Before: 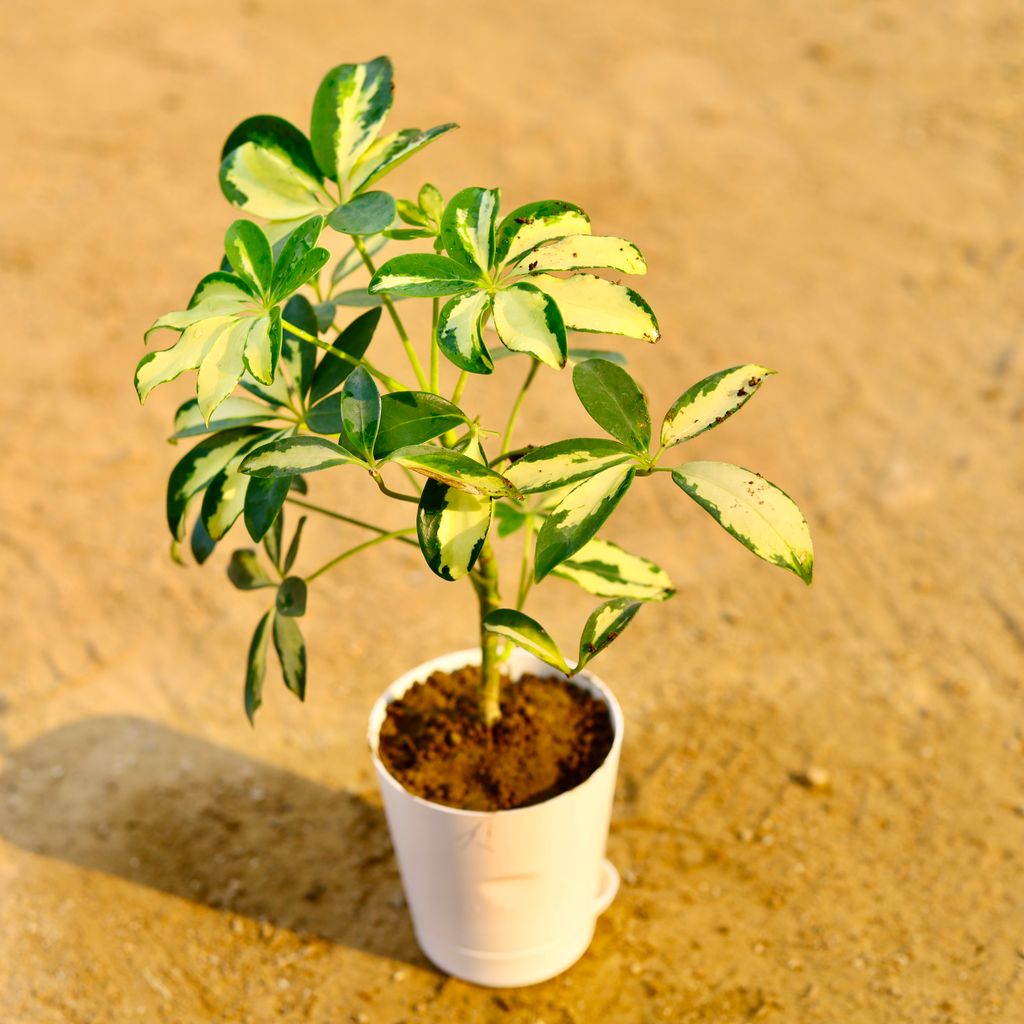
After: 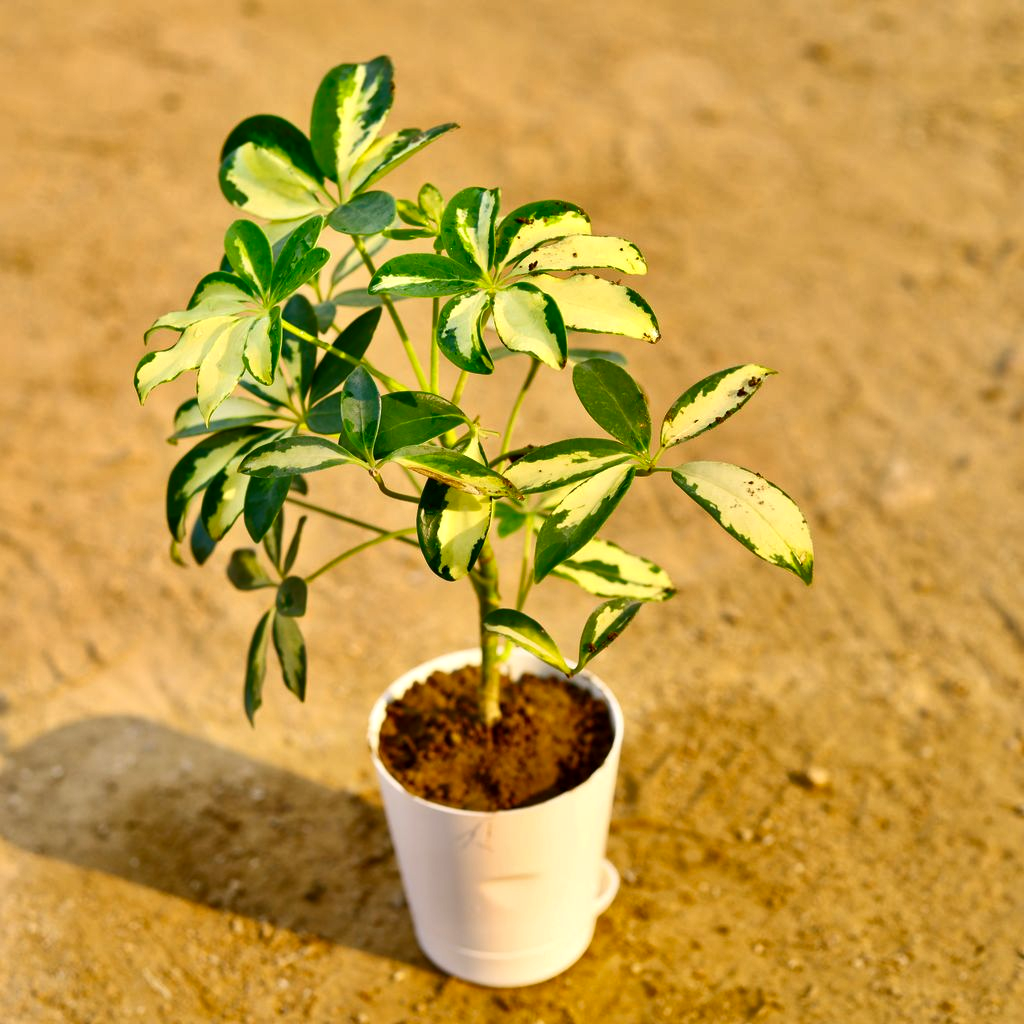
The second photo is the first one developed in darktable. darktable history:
local contrast: mode bilateral grid, contrast 21, coarseness 50, detail 130%, midtone range 0.2
shadows and highlights: soften with gaussian
